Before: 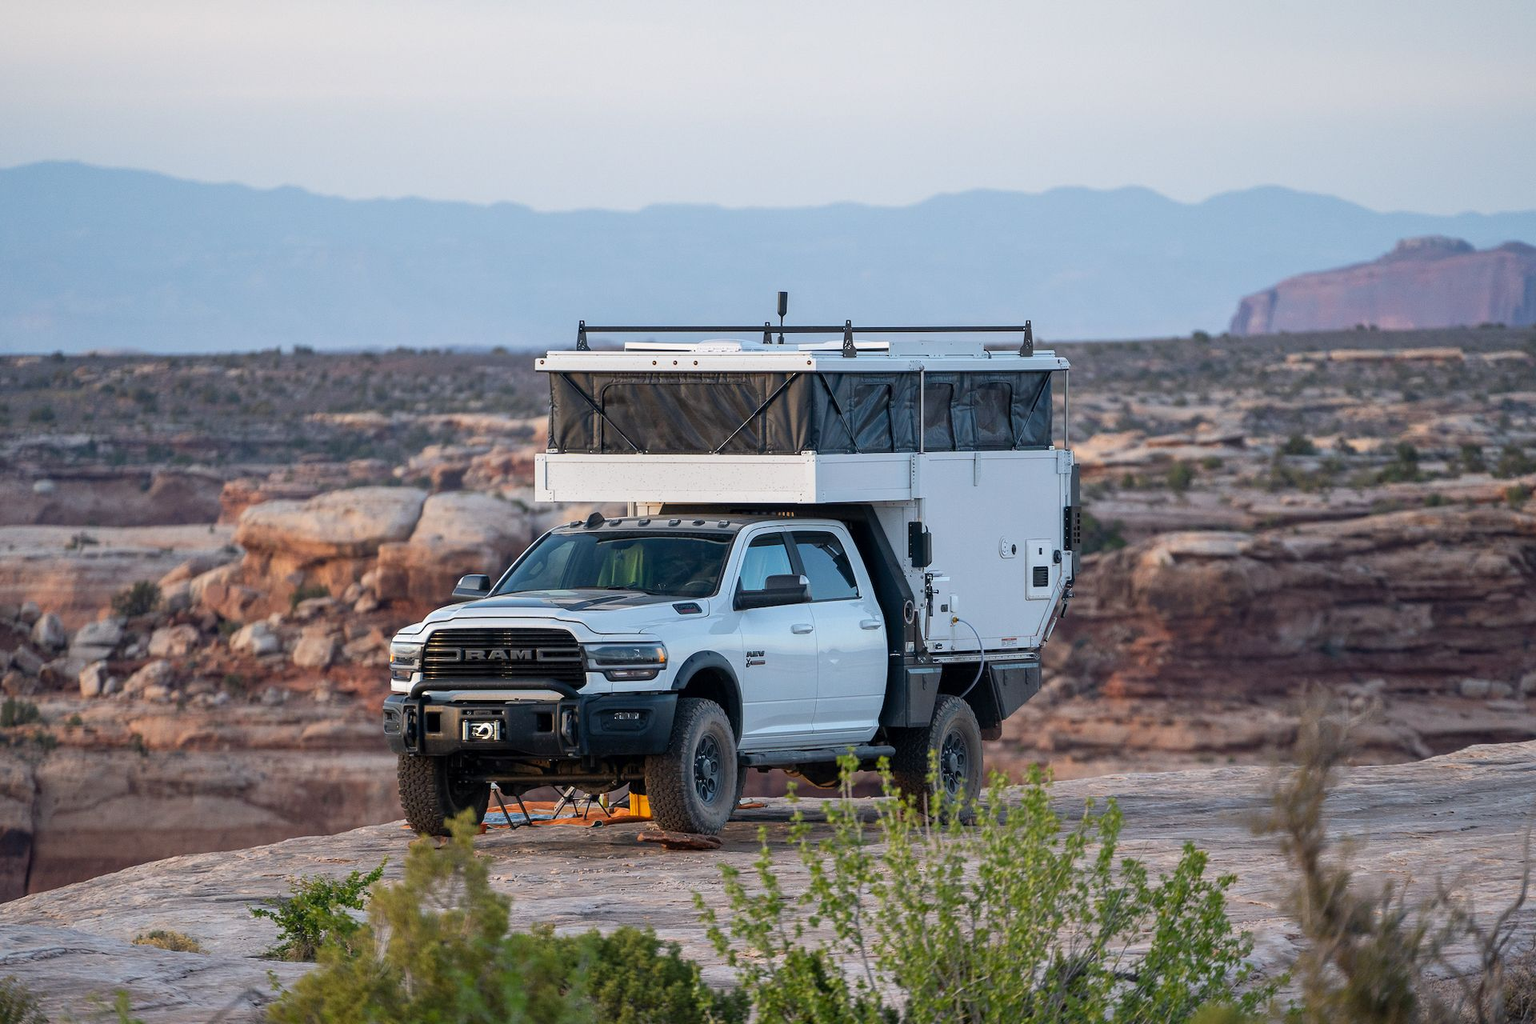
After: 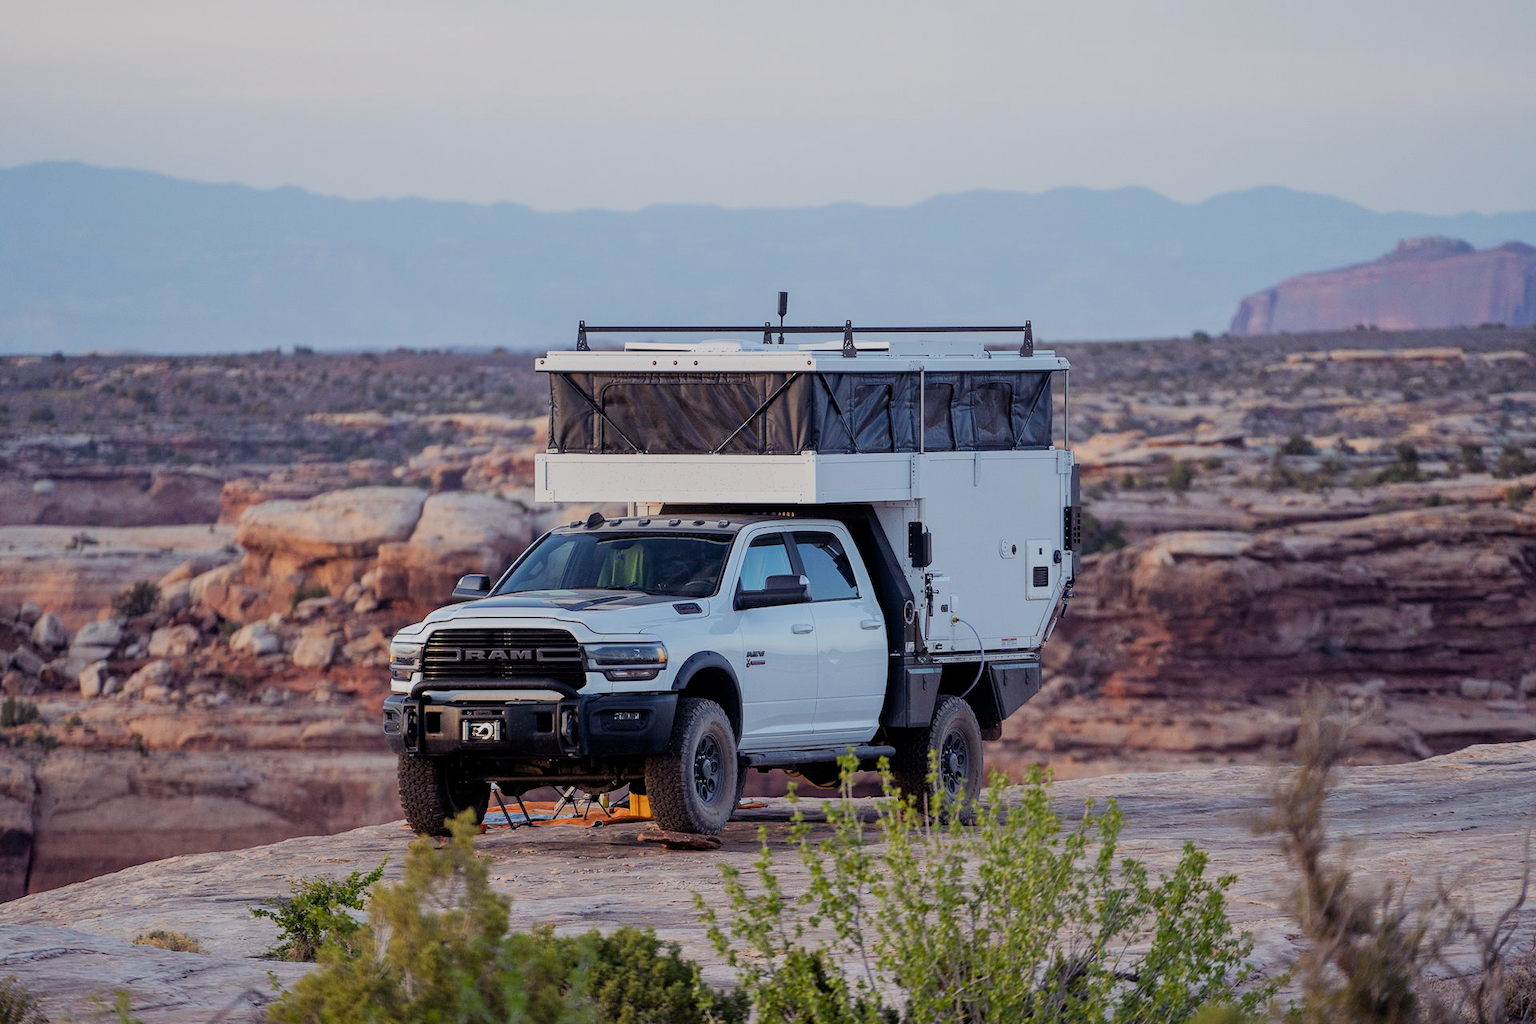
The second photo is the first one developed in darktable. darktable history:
filmic rgb: black relative exposure -7.65 EV, white relative exposure 4.56 EV, hardness 3.61
color balance rgb: shadows lift › luminance 0.308%, shadows lift › chroma 6.805%, shadows lift › hue 298.86°, highlights gain › chroma 0.13%, highlights gain › hue 331.96°, perceptual saturation grading › global saturation 0.153%, global vibrance 20%
